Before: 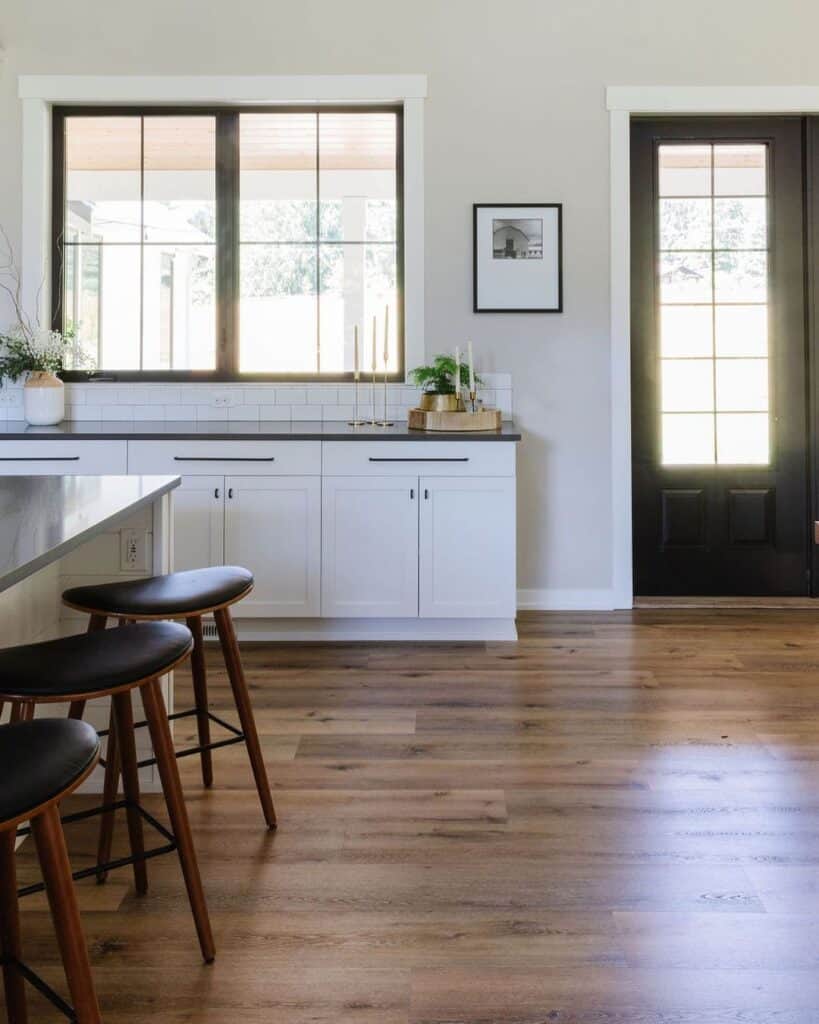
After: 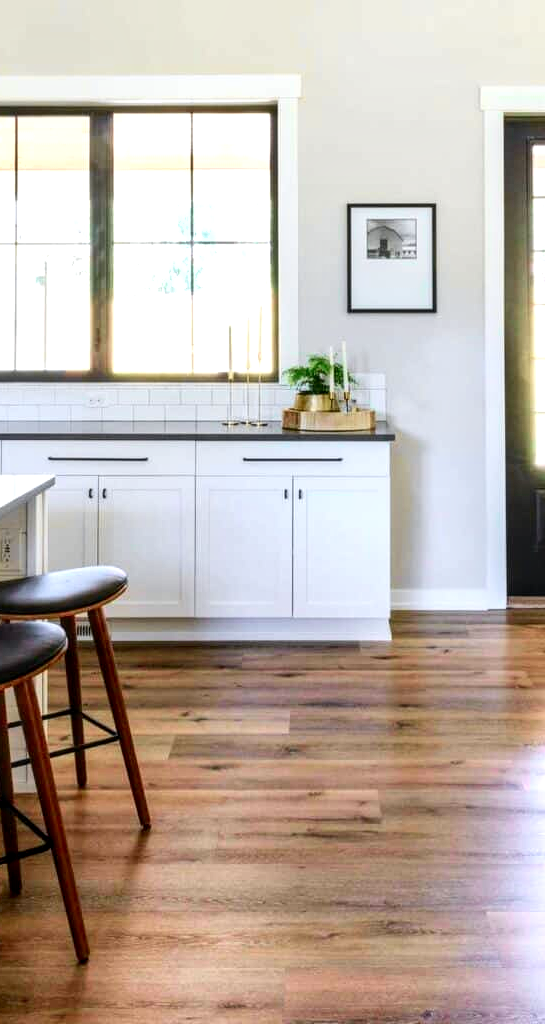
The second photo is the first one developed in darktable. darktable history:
local contrast: detail 130%
shadows and highlights: radius 44.78, white point adjustment 6.64, compress 79.65%, highlights color adjustment 78.42%, soften with gaussian
exposure: black level correction 0.001, compensate highlight preservation false
crop: left 15.419%, right 17.914%
tone curve: curves: ch0 [(0, 0) (0.051, 0.047) (0.102, 0.099) (0.258, 0.29) (0.442, 0.527) (0.695, 0.804) (0.88, 0.952) (1, 1)]; ch1 [(0, 0) (0.339, 0.298) (0.402, 0.363) (0.444, 0.415) (0.485, 0.469) (0.494, 0.493) (0.504, 0.501) (0.525, 0.534) (0.555, 0.593) (0.594, 0.648) (1, 1)]; ch2 [(0, 0) (0.48, 0.48) (0.504, 0.5) (0.535, 0.557) (0.581, 0.623) (0.649, 0.683) (0.824, 0.815) (1, 1)], color space Lab, independent channels, preserve colors none
